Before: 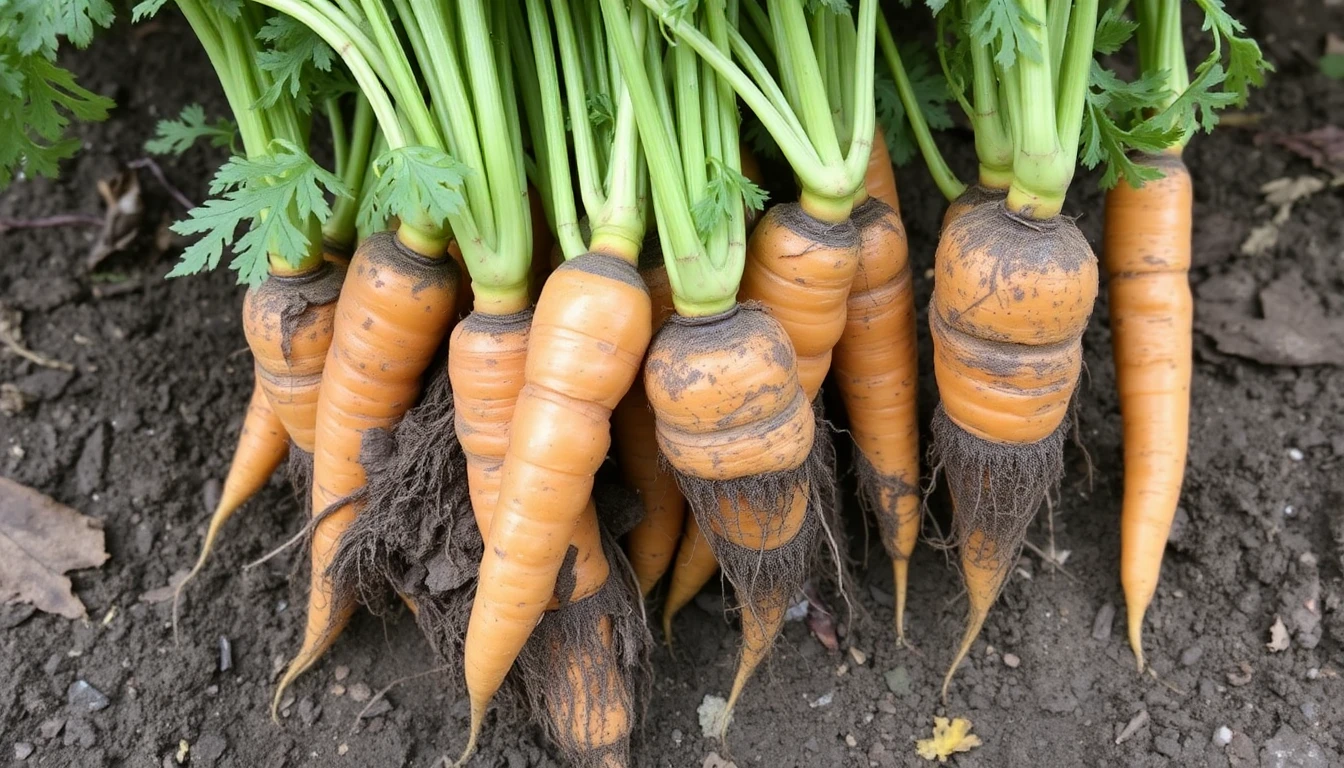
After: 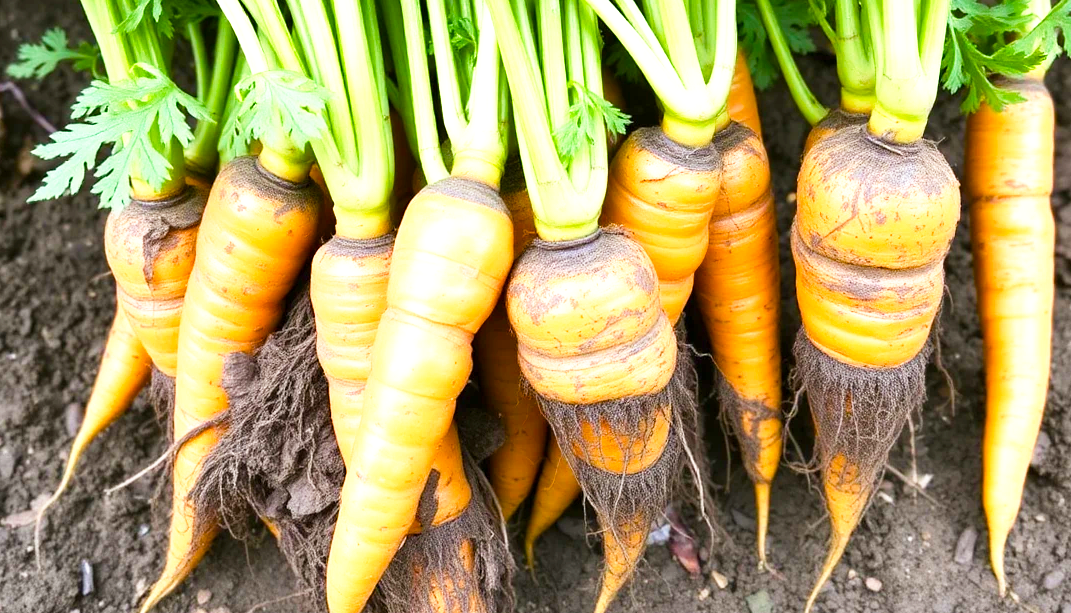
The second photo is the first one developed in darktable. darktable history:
levels: levels [0, 0.492, 0.984]
crop and rotate: left 10.269%, top 9.944%, right 10.024%, bottom 10.224%
base curve: curves: ch0 [(0, 0) (0.495, 0.917) (1, 1)], preserve colors none
color balance rgb: linear chroma grading › global chroma 14.952%, perceptual saturation grading › global saturation 20%, perceptual saturation grading › highlights -25.135%, perceptual saturation grading › shadows 25.139%, global vibrance 20%
